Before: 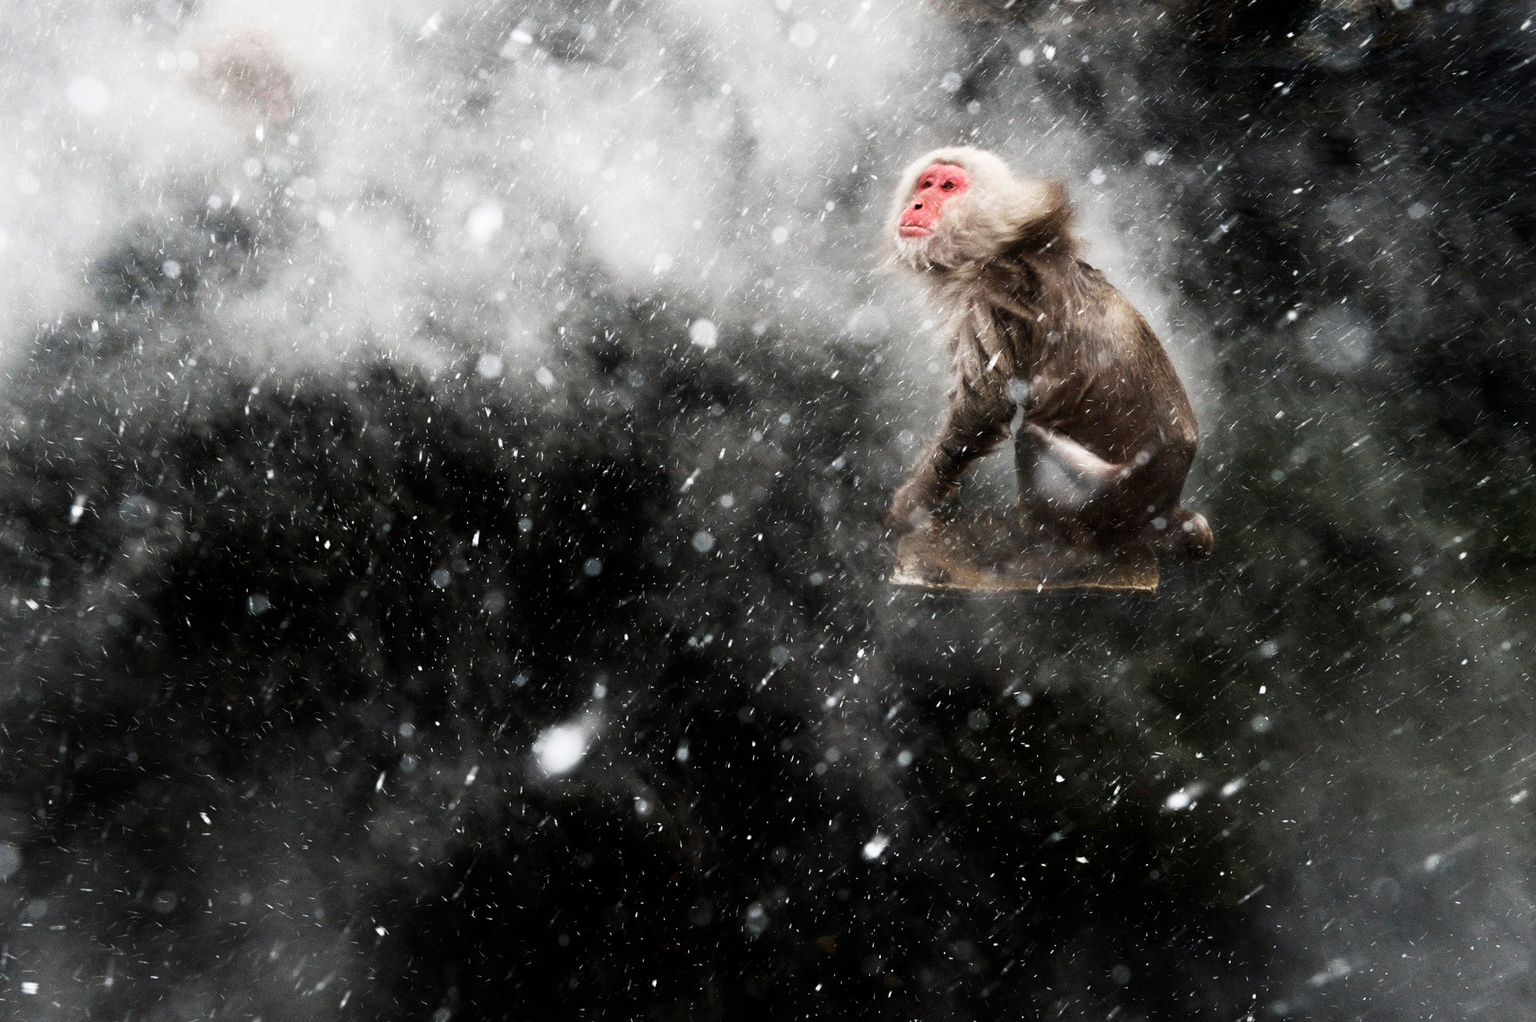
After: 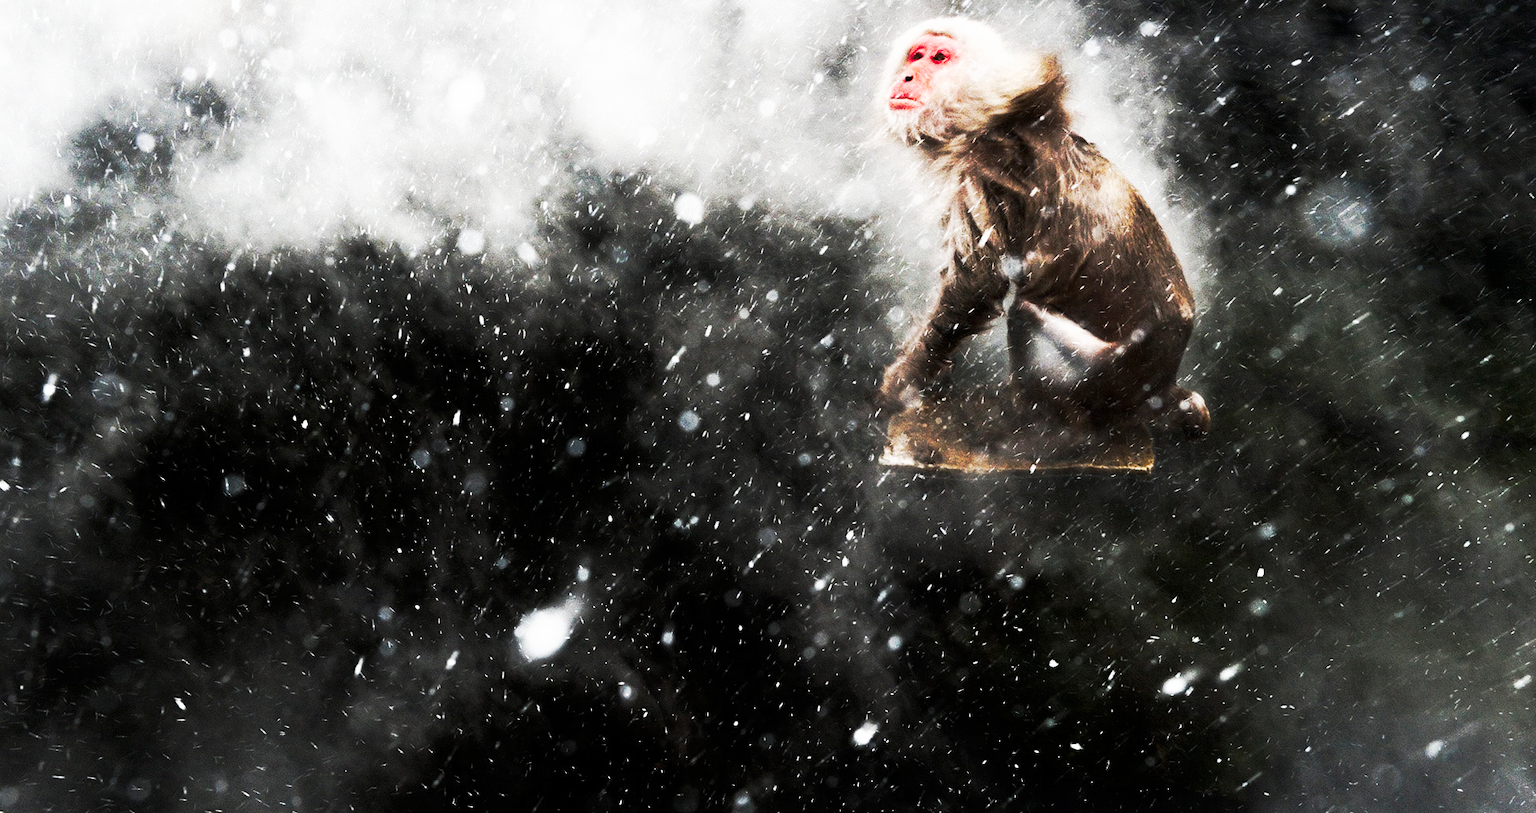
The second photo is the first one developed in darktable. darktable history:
crop and rotate: left 1.95%, top 12.735%, right 0.177%, bottom 9.342%
tone curve: curves: ch0 [(0, 0) (0.003, 0.003) (0.011, 0.008) (0.025, 0.018) (0.044, 0.04) (0.069, 0.062) (0.1, 0.09) (0.136, 0.121) (0.177, 0.158) (0.224, 0.197) (0.277, 0.255) (0.335, 0.314) (0.399, 0.391) (0.468, 0.496) (0.543, 0.683) (0.623, 0.801) (0.709, 0.883) (0.801, 0.94) (0.898, 0.984) (1, 1)], preserve colors none
